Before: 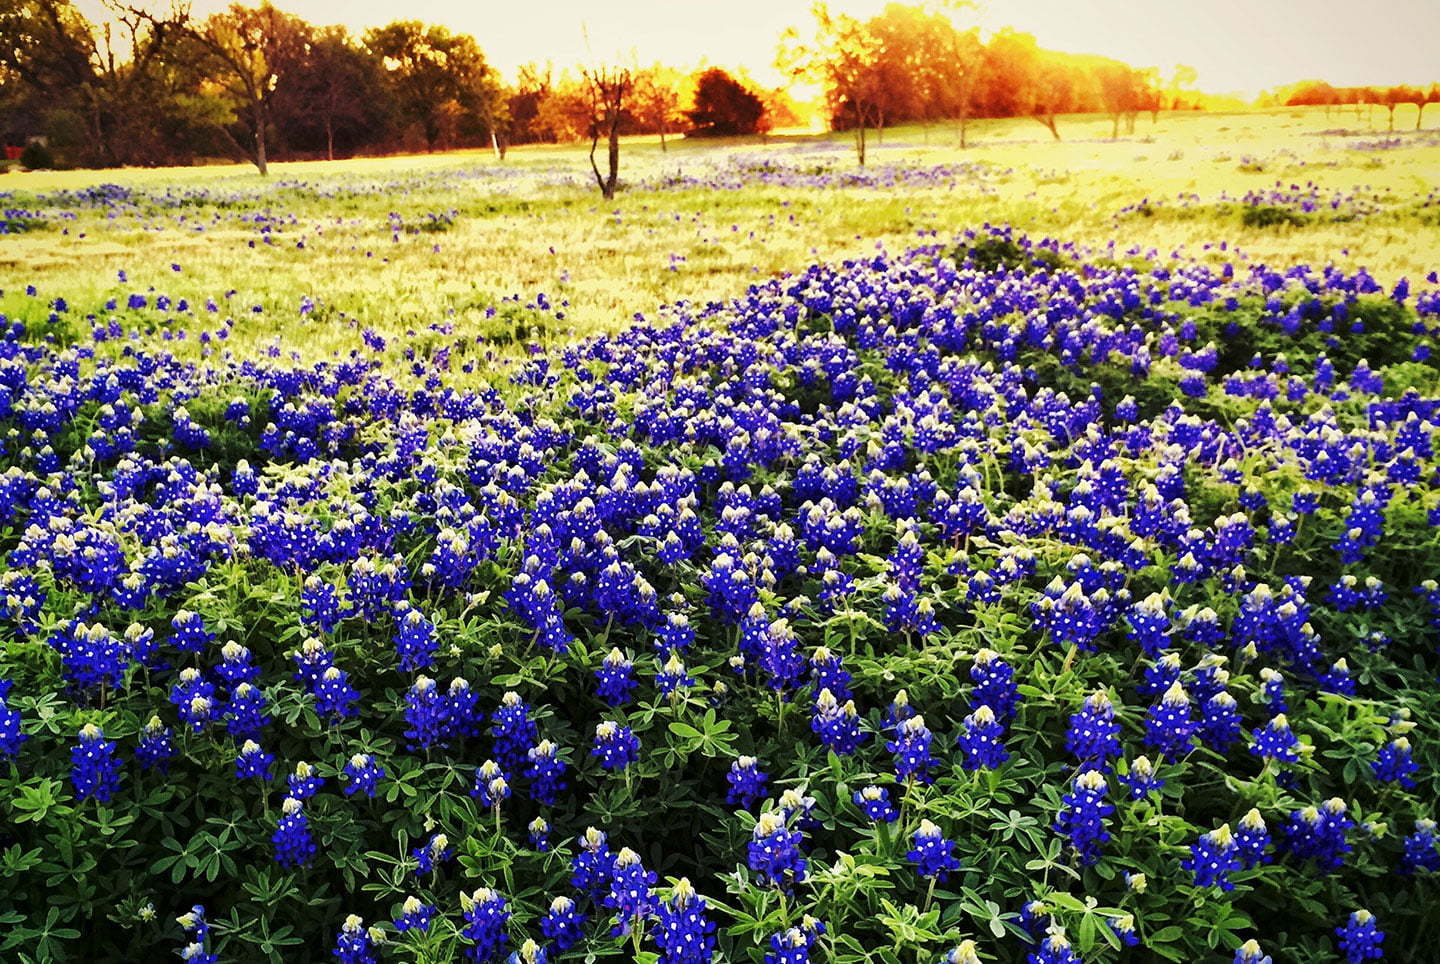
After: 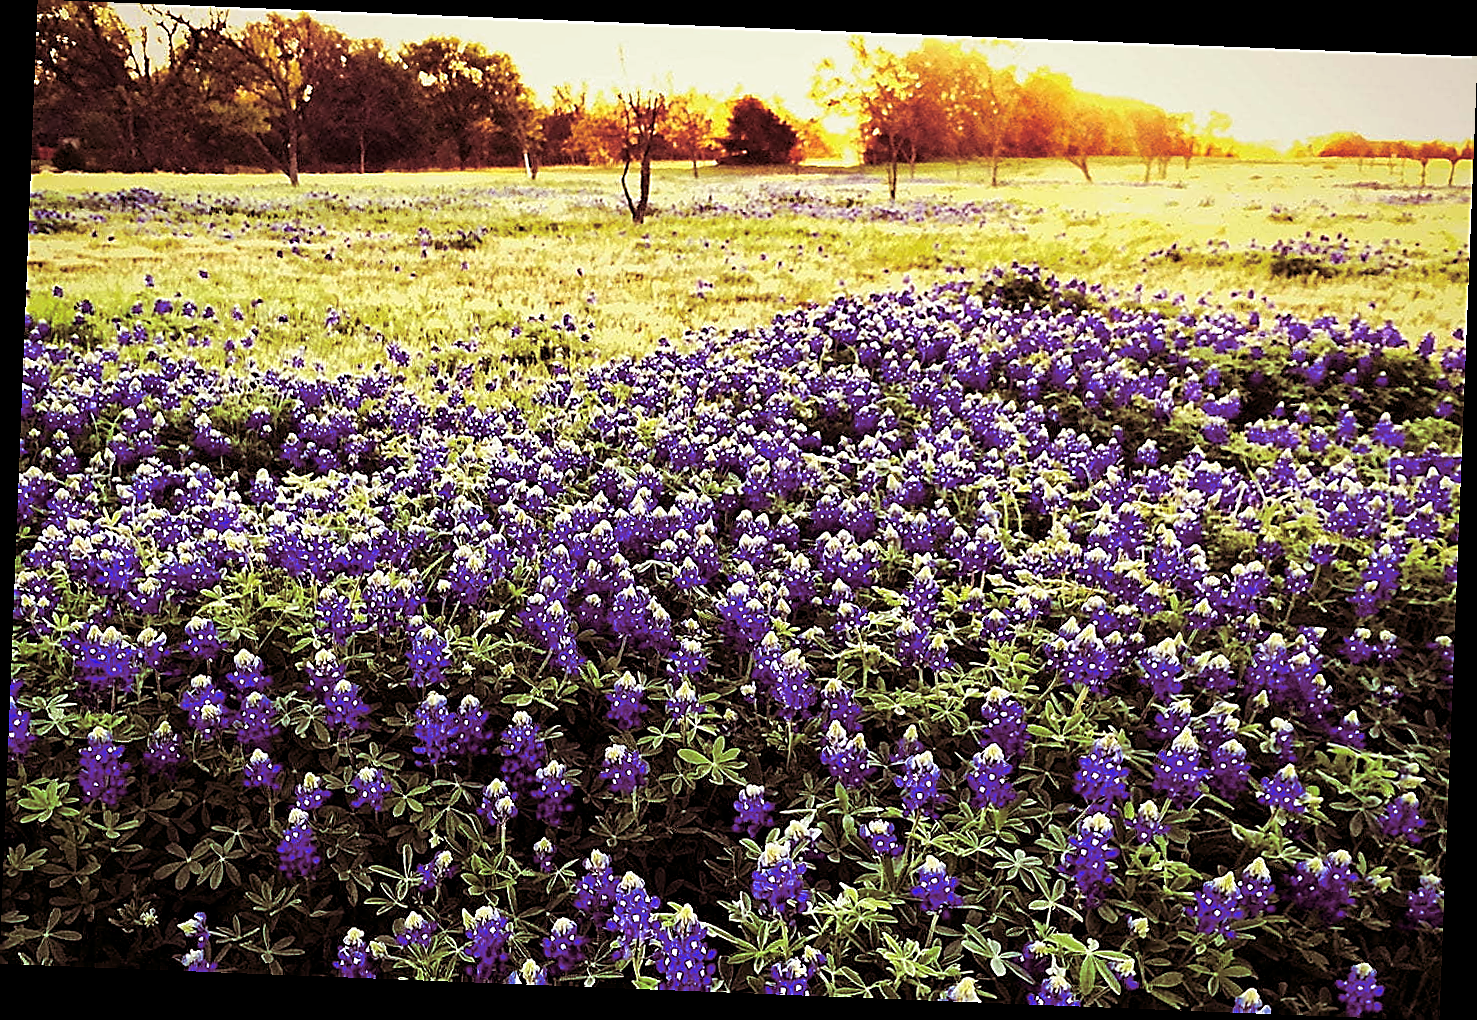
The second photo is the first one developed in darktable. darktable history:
rotate and perspective: rotation 2.27°, automatic cropping off
sharpen: radius 1.685, amount 1.294
exposure: black level correction 0.002, compensate highlight preservation false
split-toning: on, module defaults
